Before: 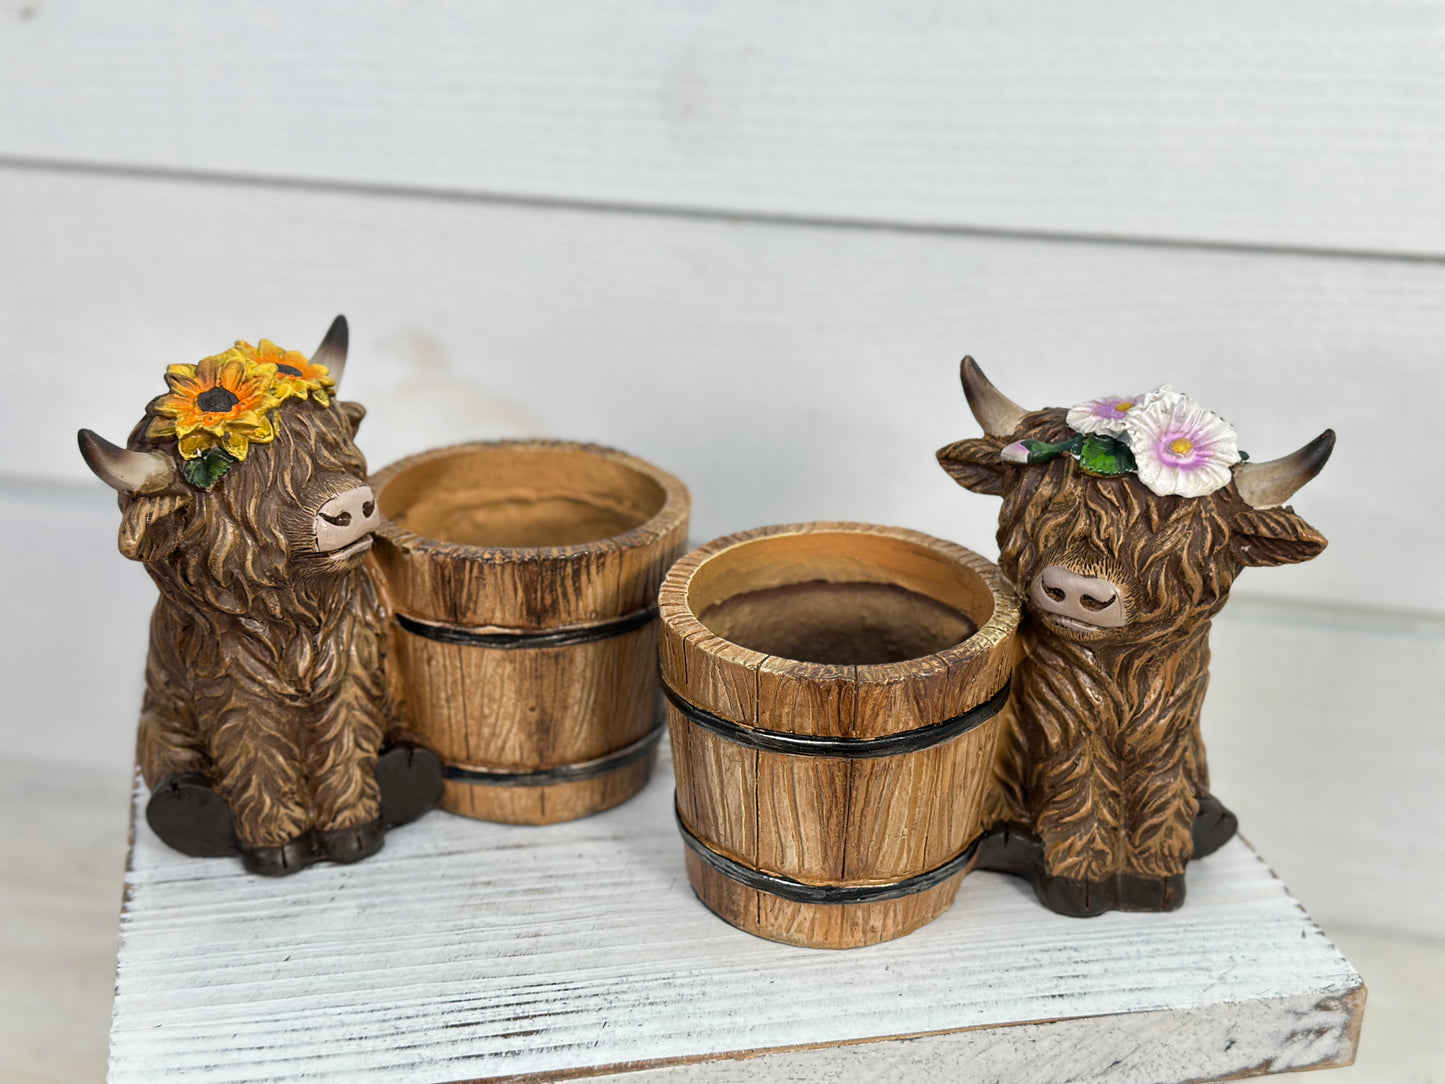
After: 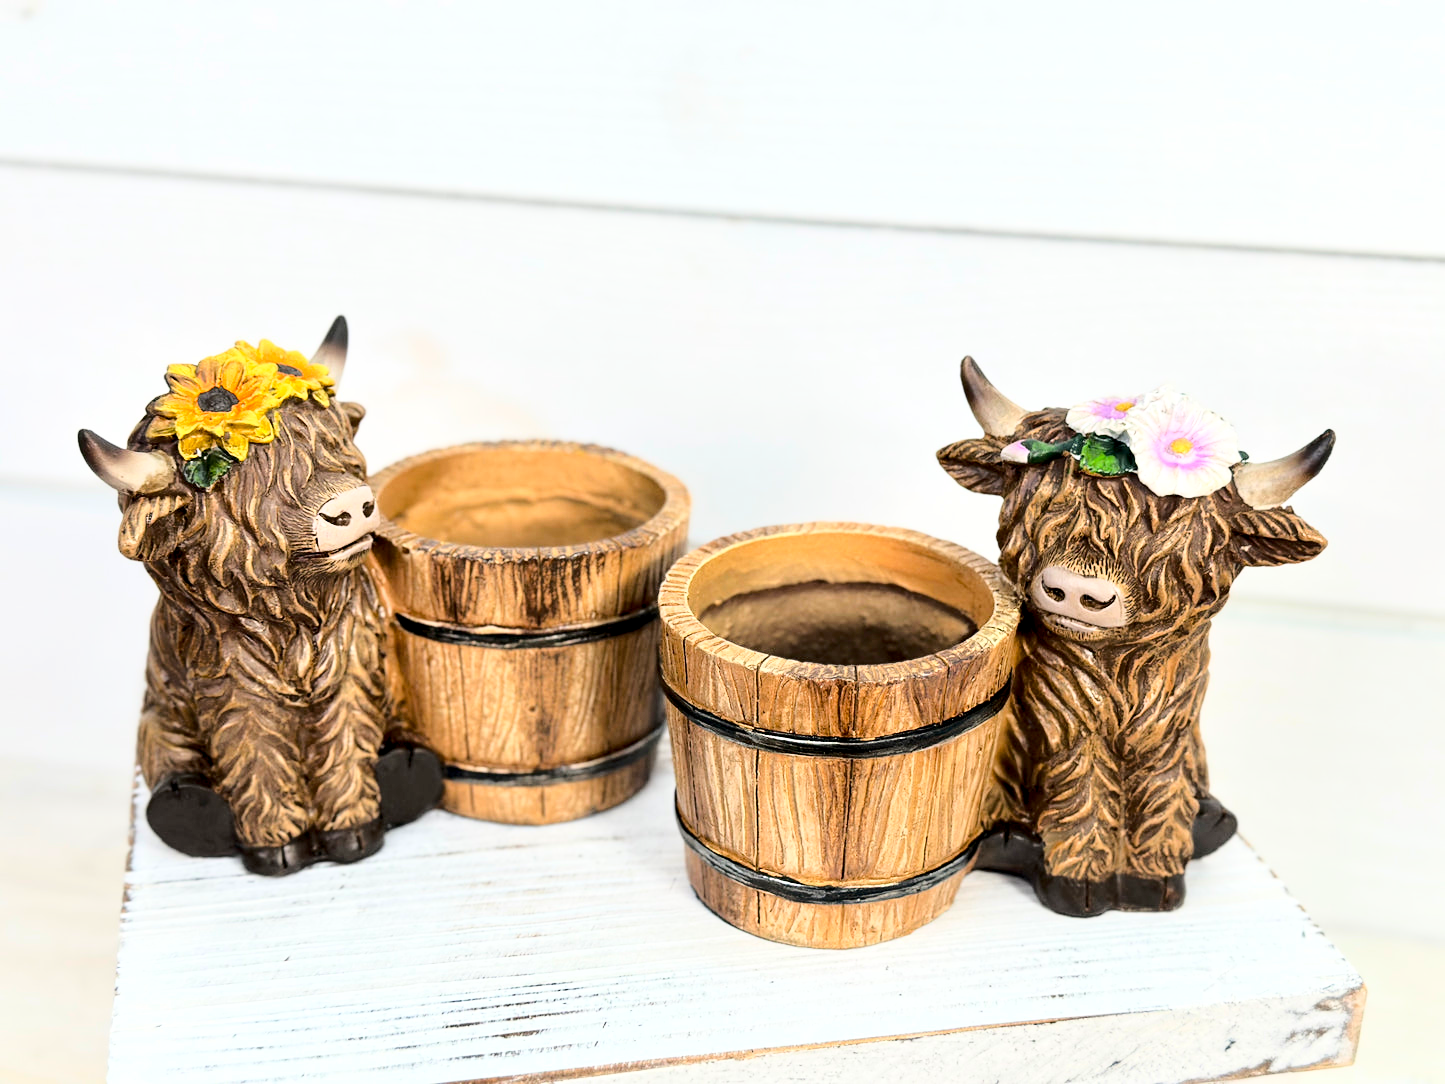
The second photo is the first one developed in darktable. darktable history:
exposure: black level correction 0.005, exposure 0.286 EV, compensate highlight preservation false
base curve: curves: ch0 [(0, 0) (0.032, 0.037) (0.105, 0.228) (0.435, 0.76) (0.856, 0.983) (1, 1)]
